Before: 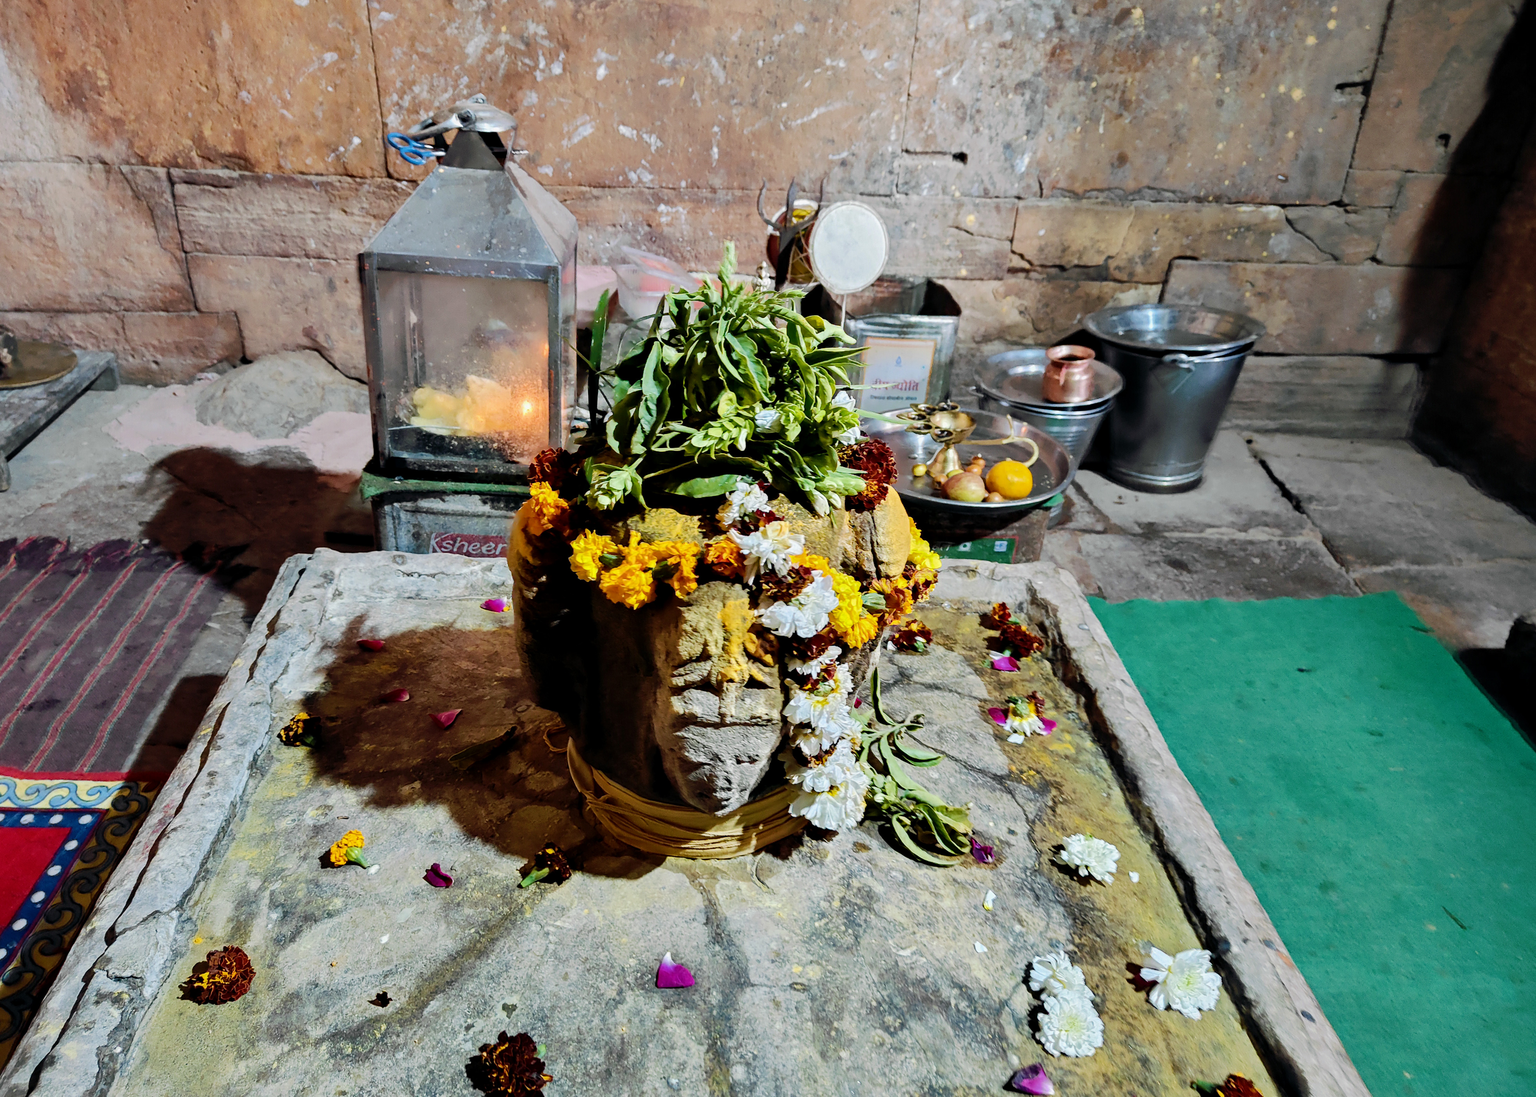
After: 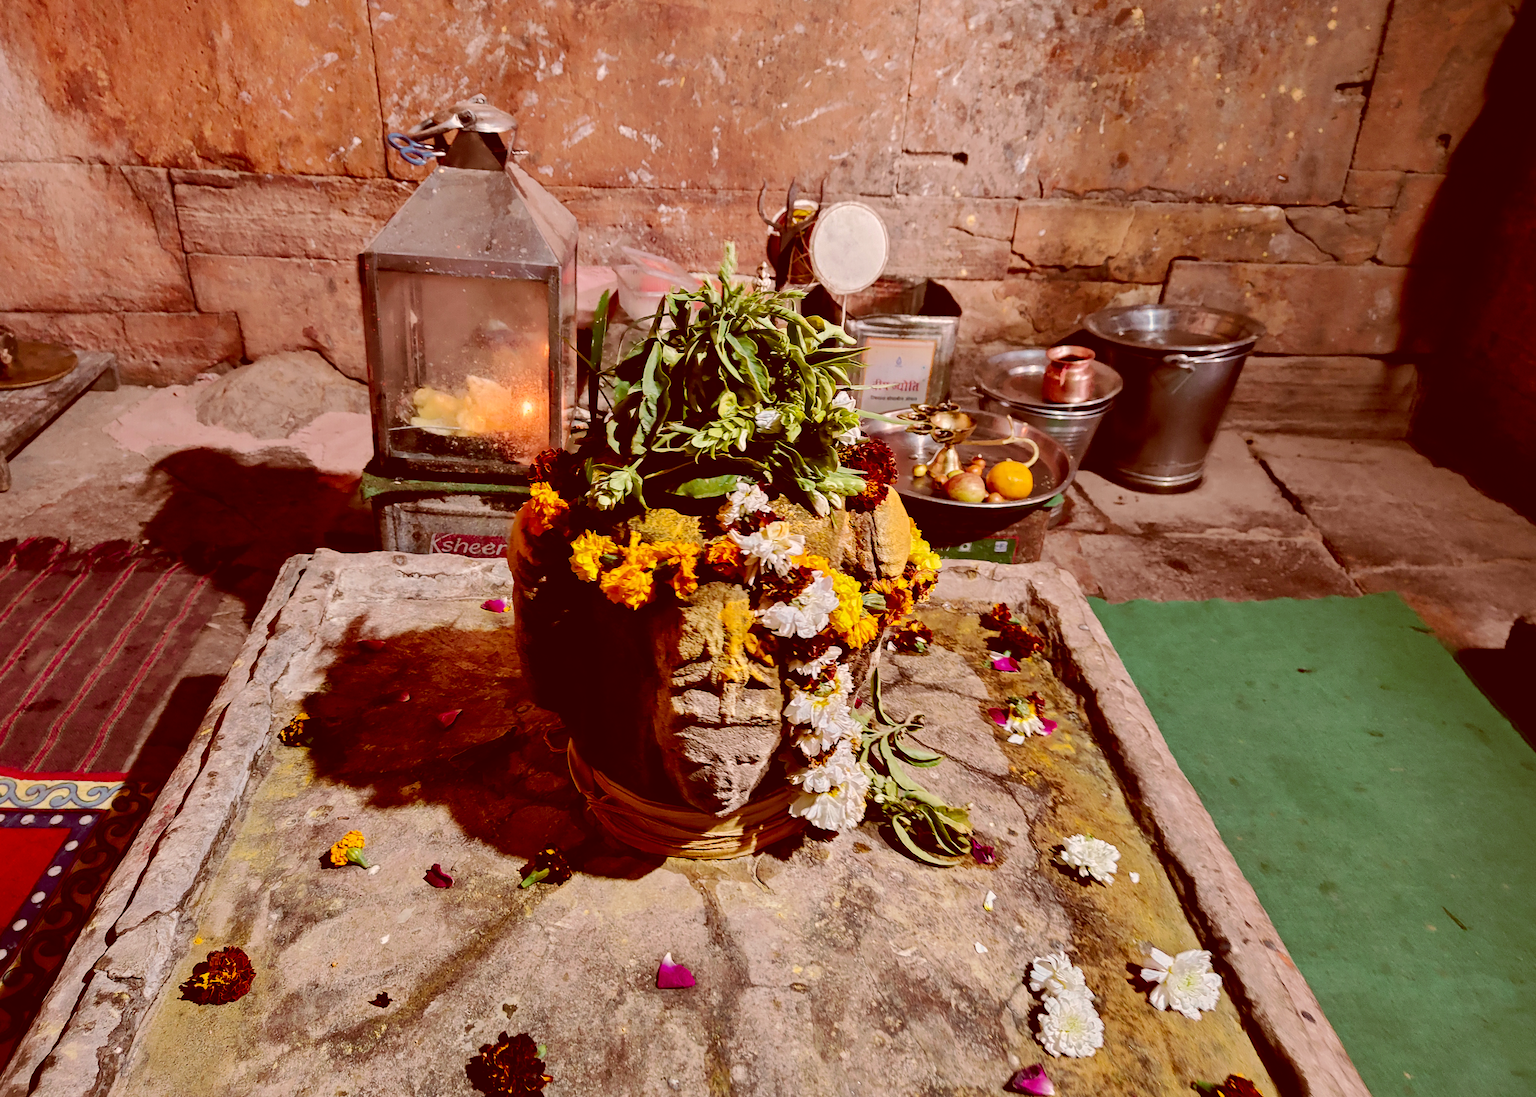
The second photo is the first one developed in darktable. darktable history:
color correction: highlights a* 9.03, highlights b* 8.71, shadows a* 40, shadows b* 40, saturation 0.8
contrast brightness saturation: brightness -0.09
